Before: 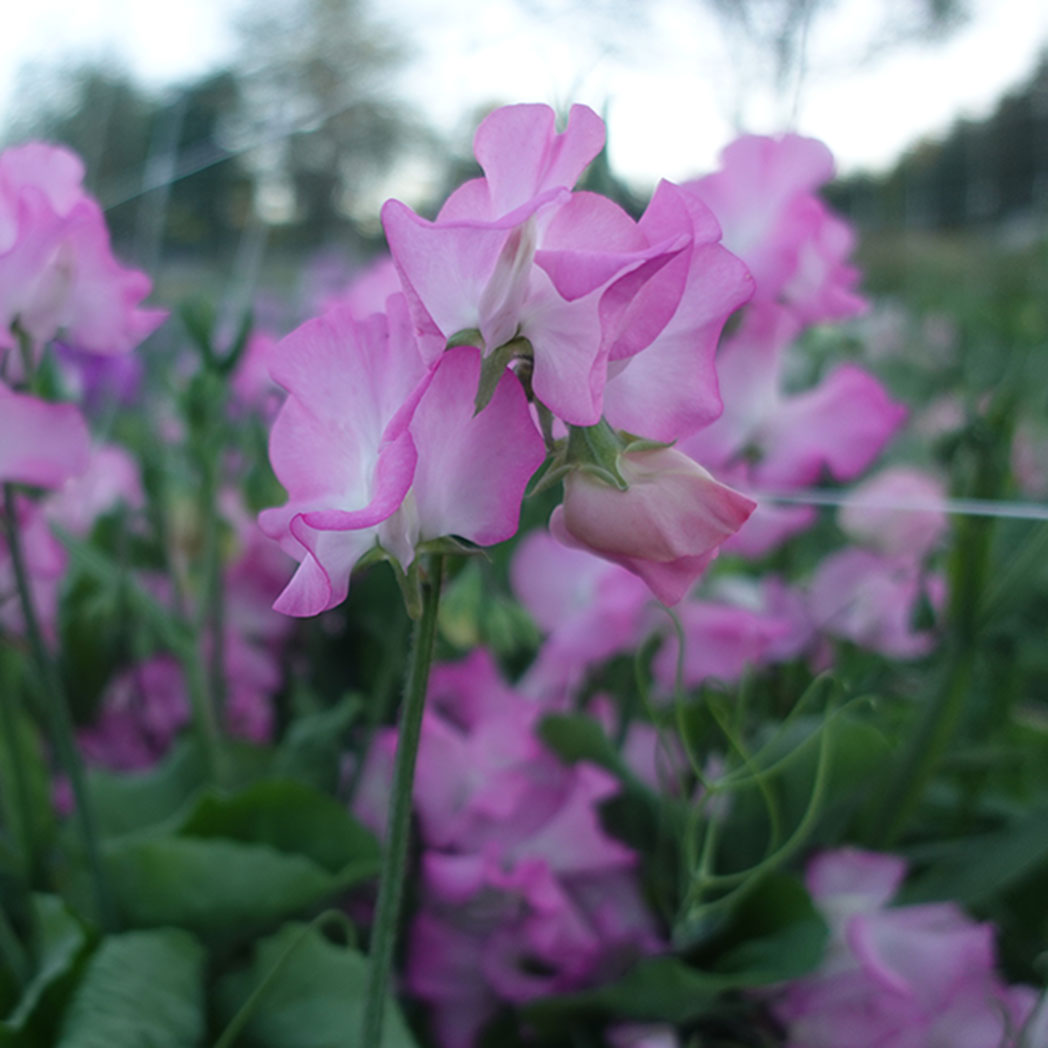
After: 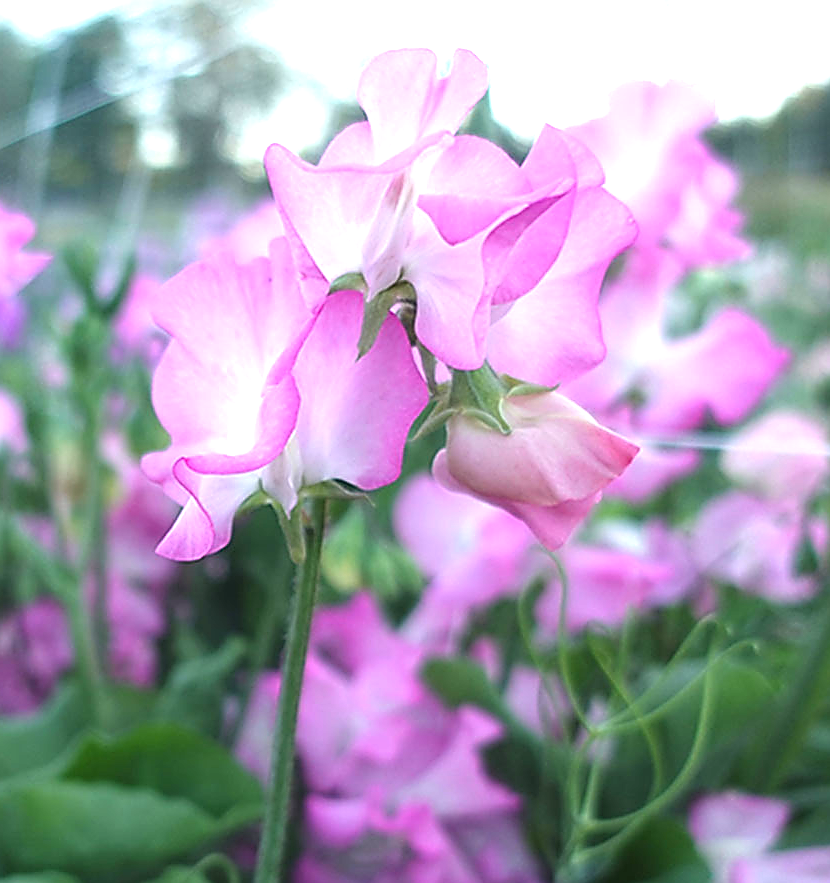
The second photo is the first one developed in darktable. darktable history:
crop: left 11.225%, top 5.381%, right 9.565%, bottom 10.314%
sharpen: radius 1.4, amount 1.25, threshold 0.7
exposure: black level correction 0, exposure 1.379 EV, compensate exposure bias true, compensate highlight preservation false
